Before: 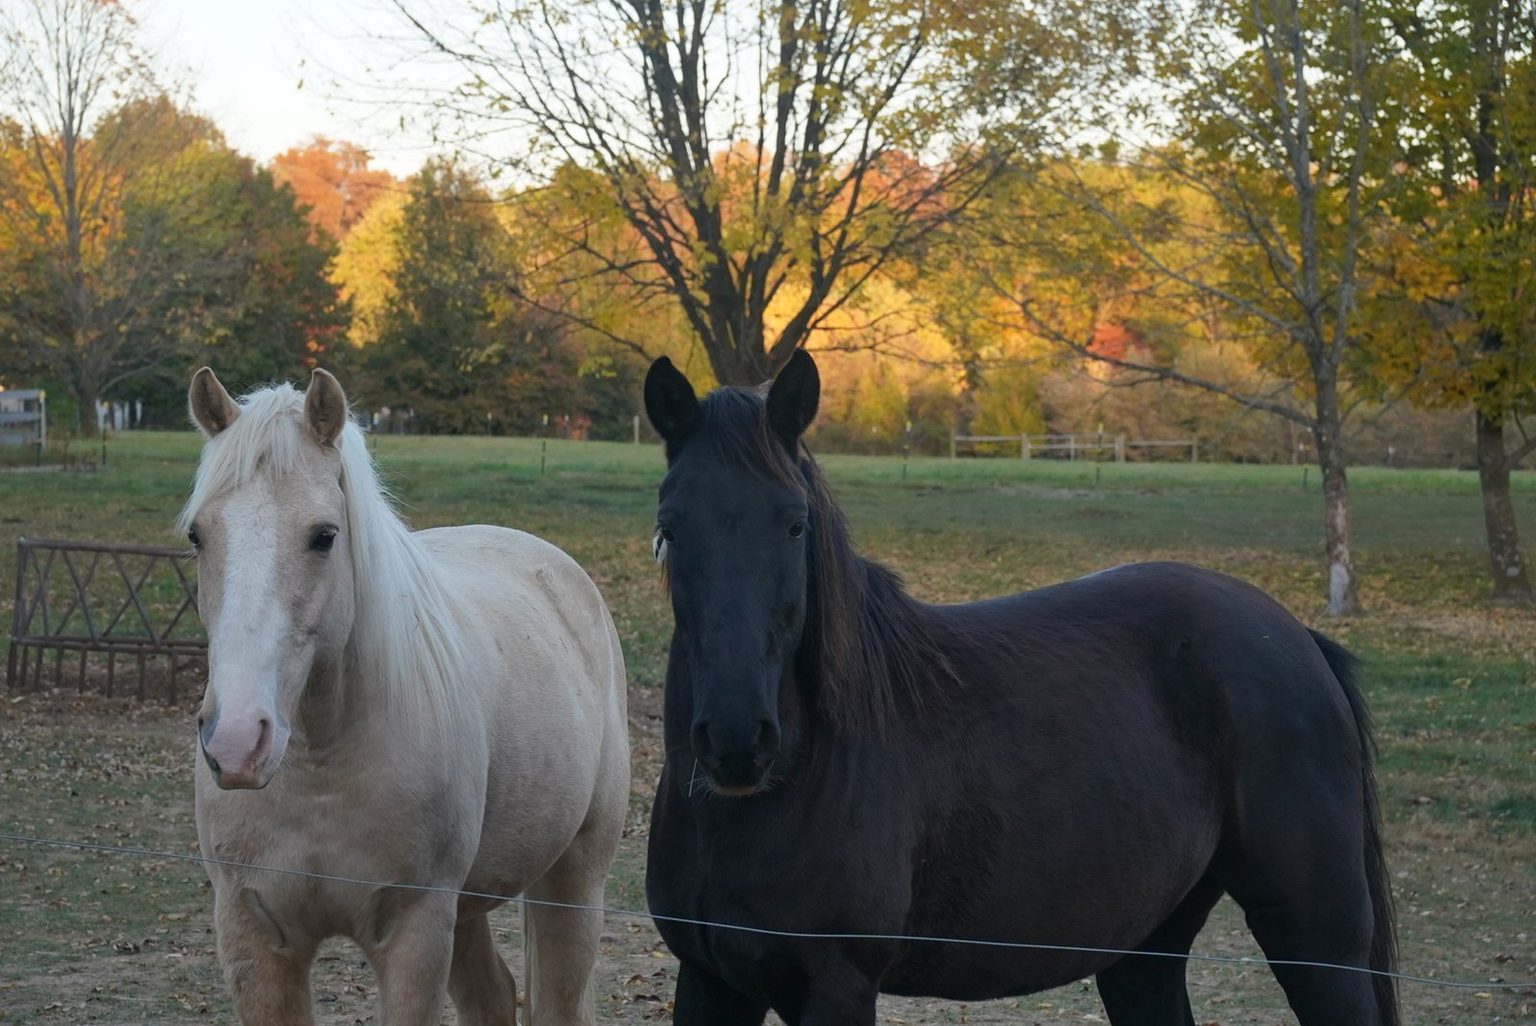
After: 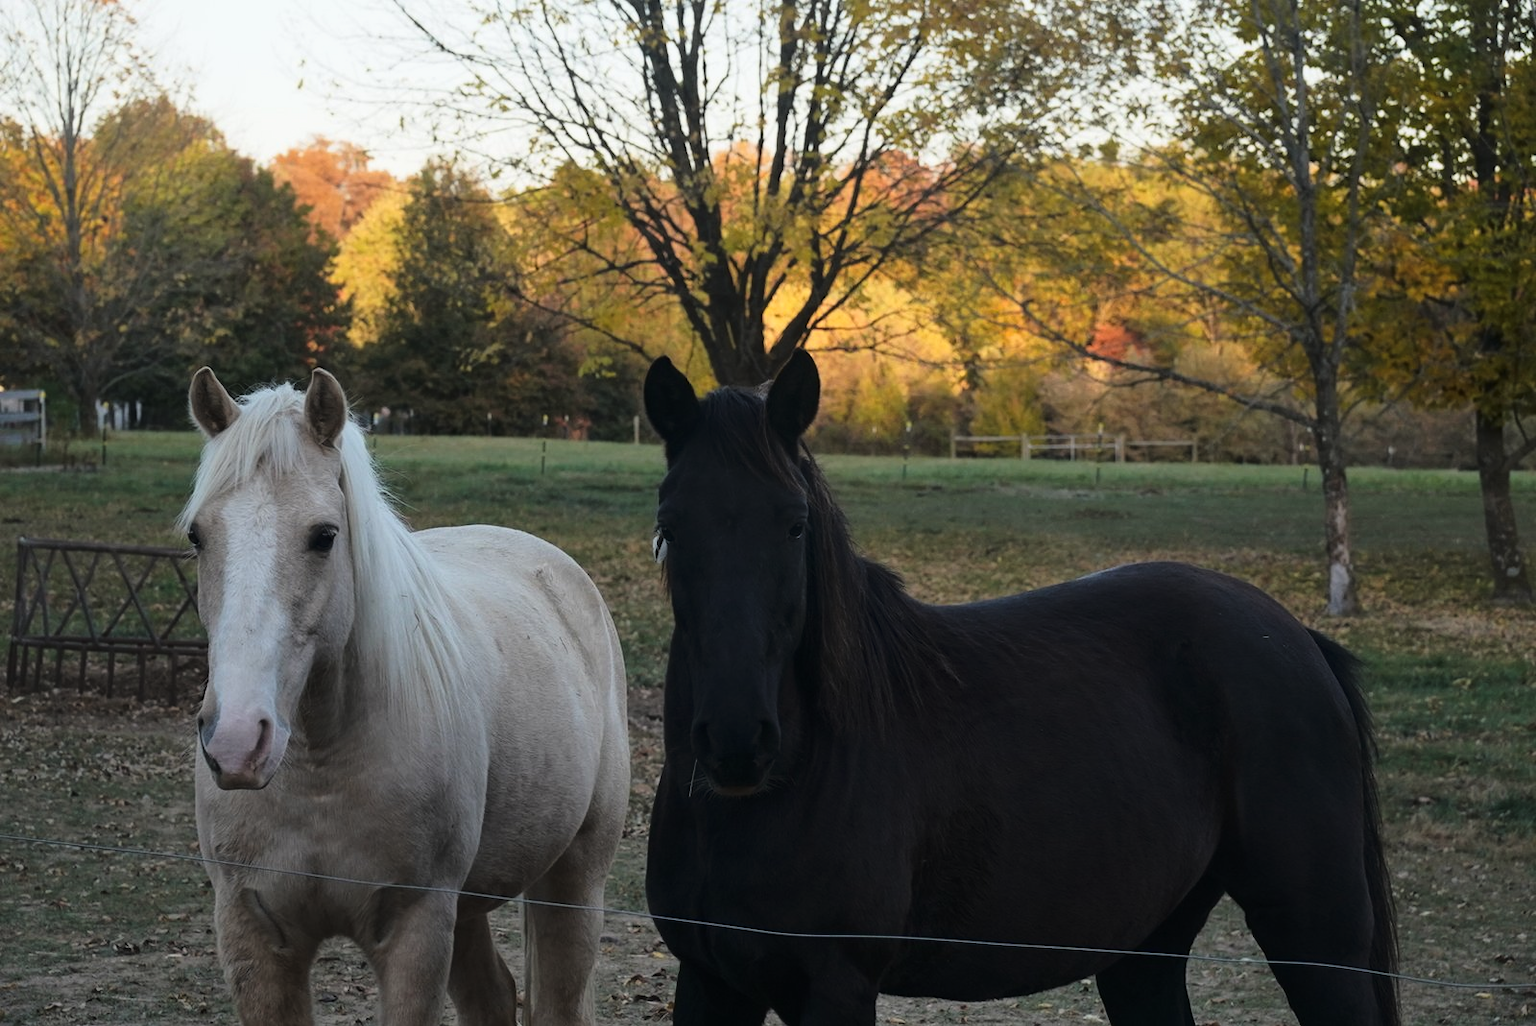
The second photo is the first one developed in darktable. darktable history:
white balance: emerald 1
tone curve: curves: ch0 [(0.016, 0.011) (0.21, 0.113) (0.515, 0.476) (0.78, 0.795) (1, 0.981)], color space Lab, linked channels, preserve colors none
